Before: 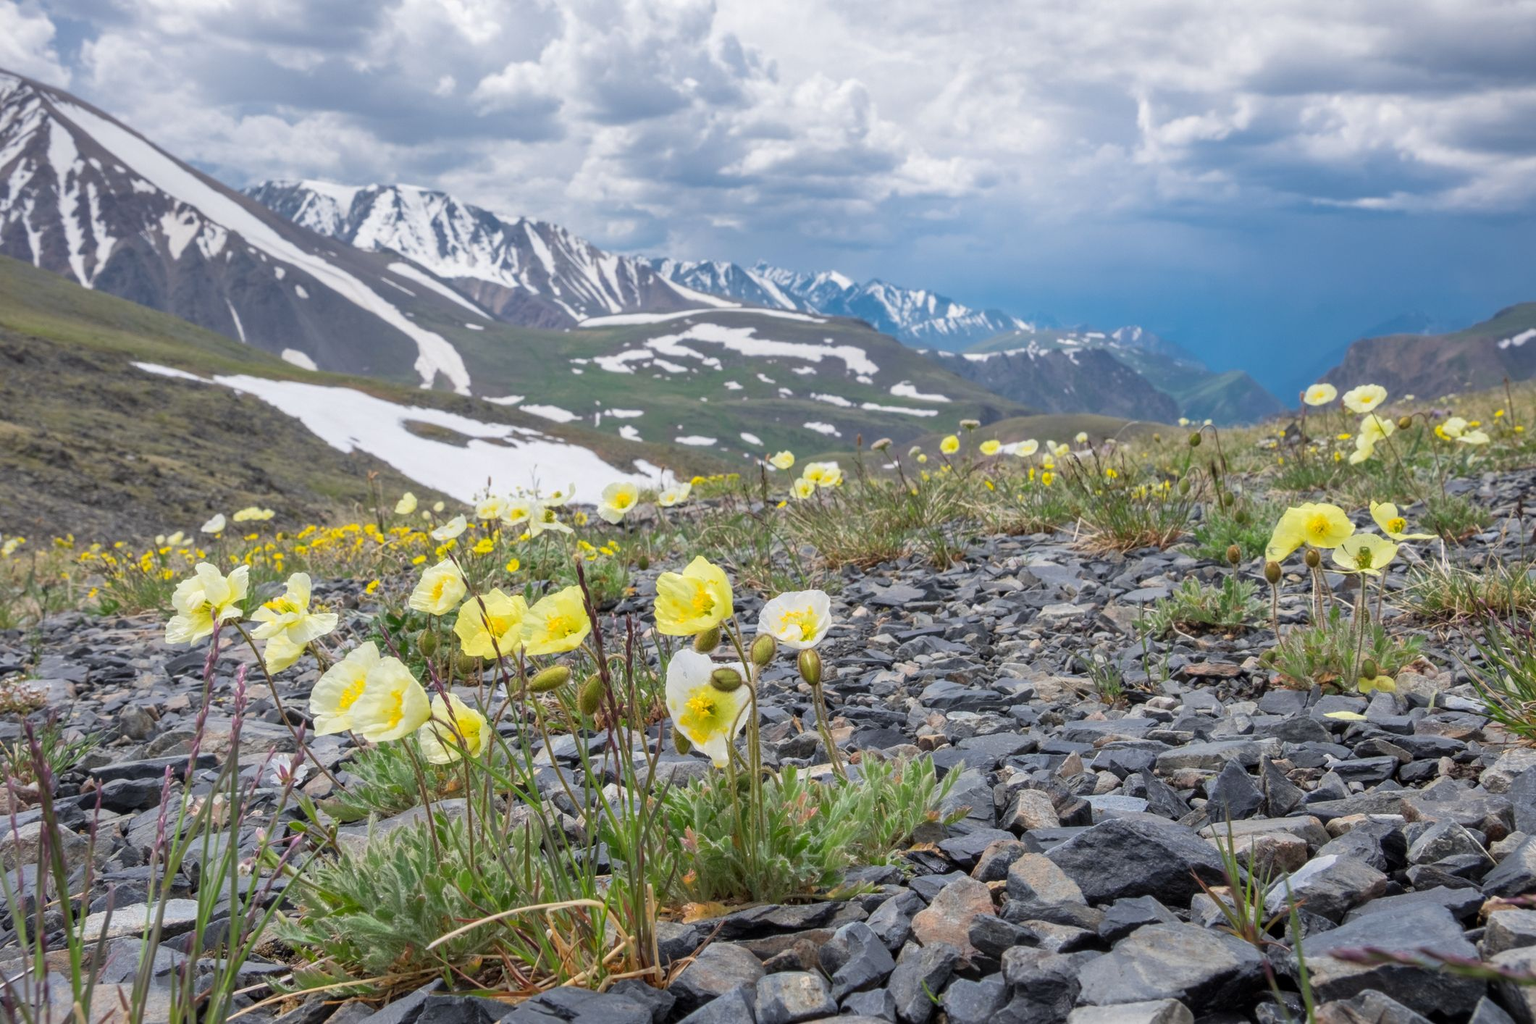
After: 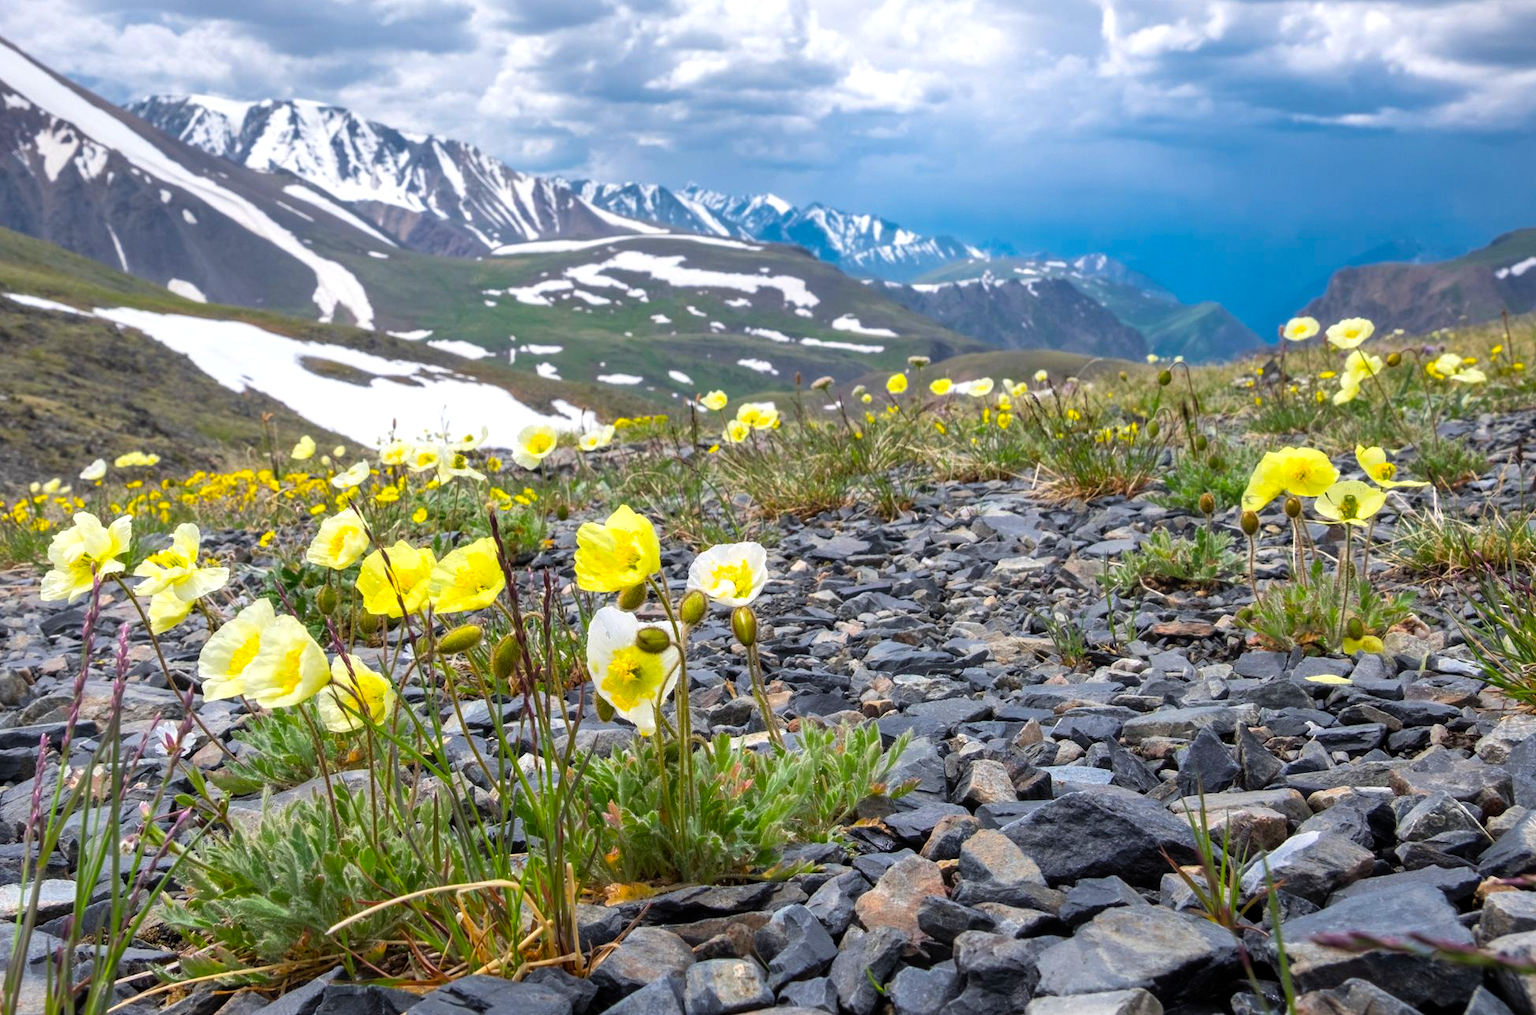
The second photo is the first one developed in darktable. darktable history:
crop and rotate: left 8.392%, top 9.151%
color balance rgb: perceptual saturation grading › global saturation 24.972%, global vibrance 24.99%, contrast 19.934%
